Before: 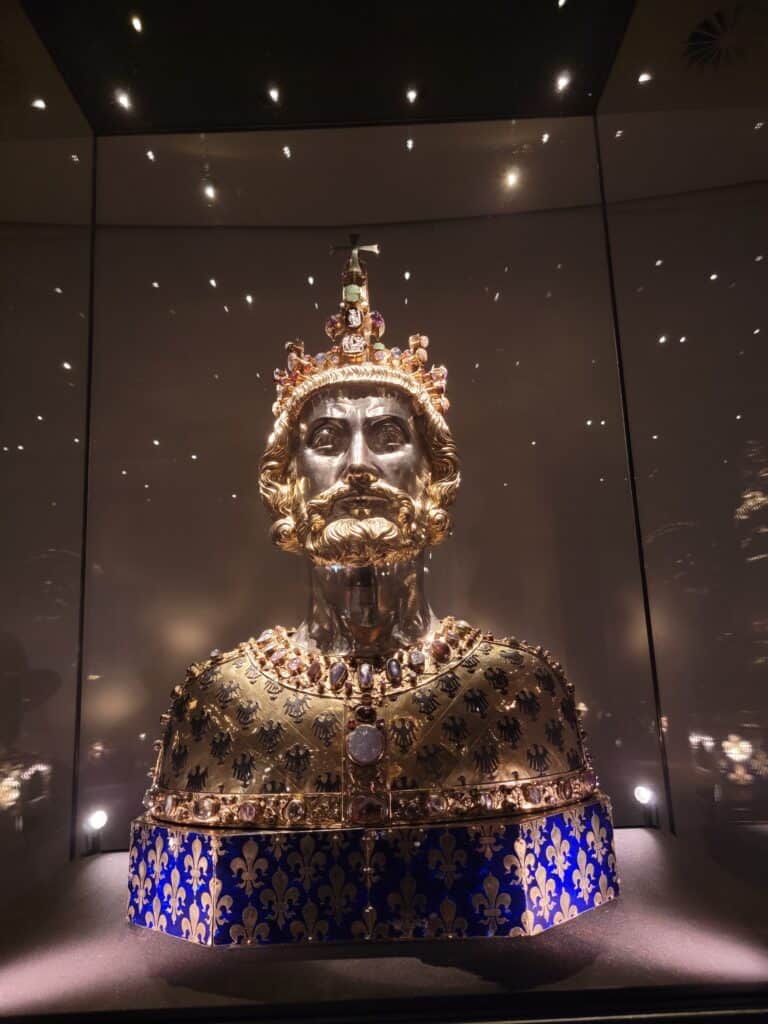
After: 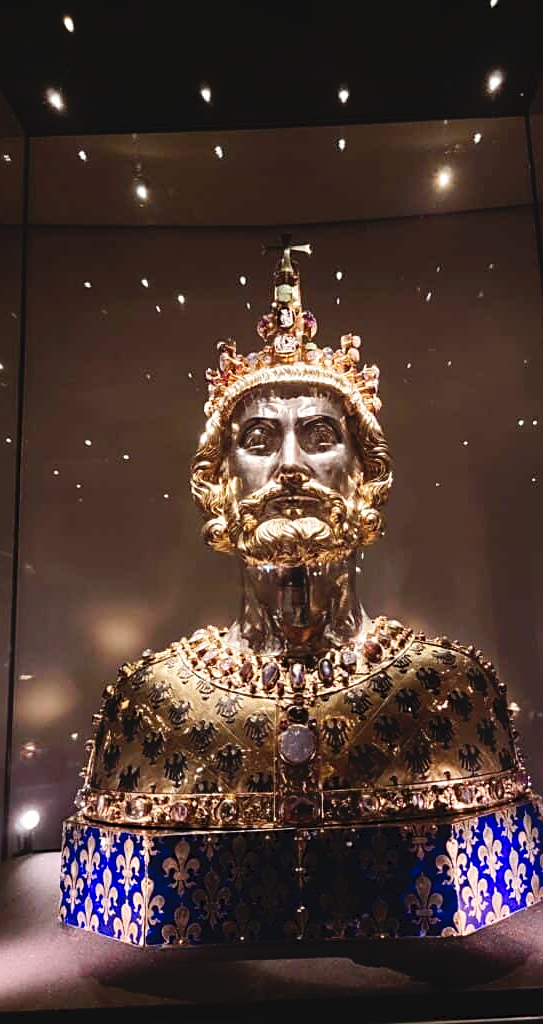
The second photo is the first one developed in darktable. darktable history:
tone curve: curves: ch0 [(0, 0) (0.003, 0.047) (0.011, 0.051) (0.025, 0.051) (0.044, 0.057) (0.069, 0.068) (0.1, 0.076) (0.136, 0.108) (0.177, 0.166) (0.224, 0.229) (0.277, 0.299) (0.335, 0.364) (0.399, 0.46) (0.468, 0.553) (0.543, 0.639) (0.623, 0.724) (0.709, 0.808) (0.801, 0.886) (0.898, 0.954) (1, 1)], preserve colors none
sharpen: on, module defaults
crop and rotate: left 8.981%, right 20.193%
